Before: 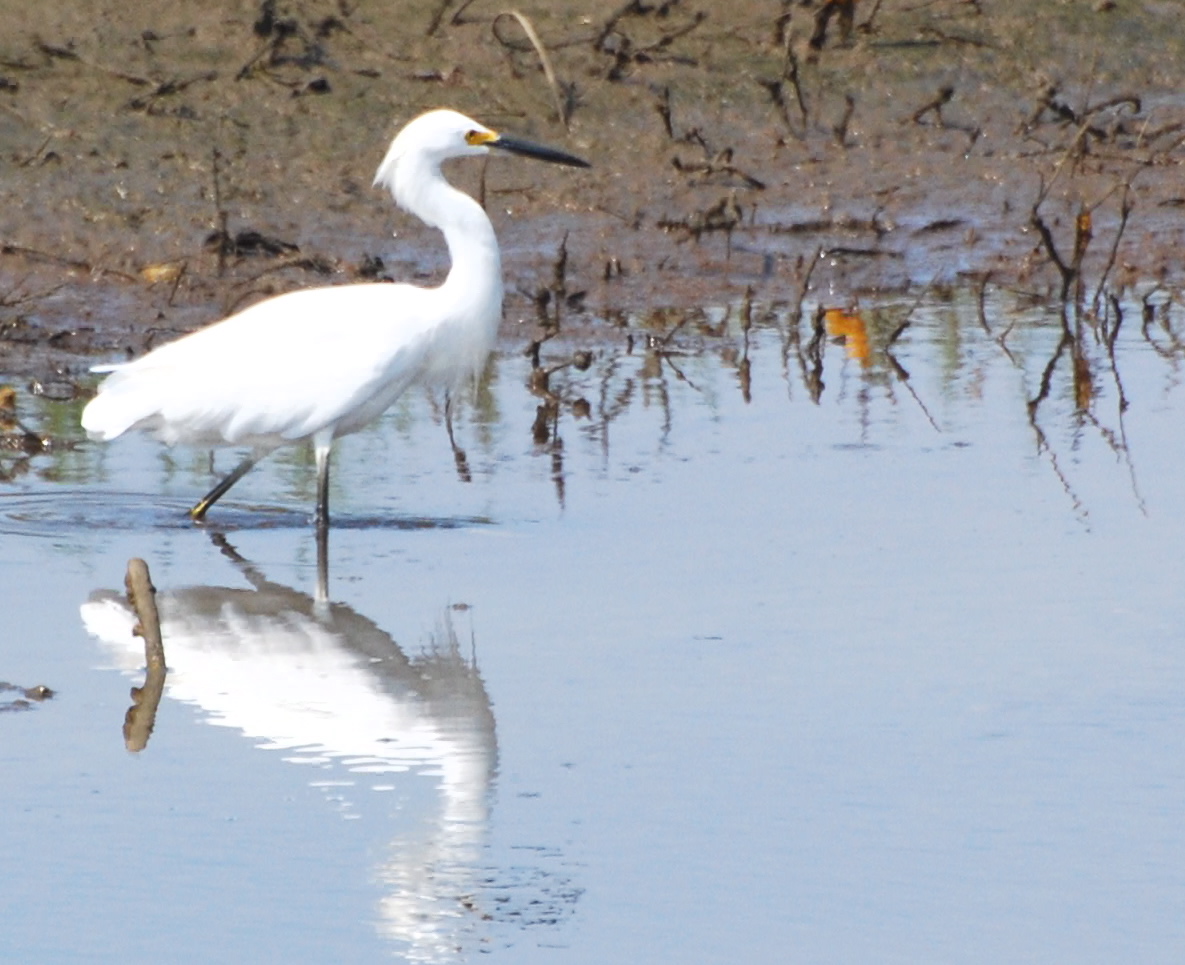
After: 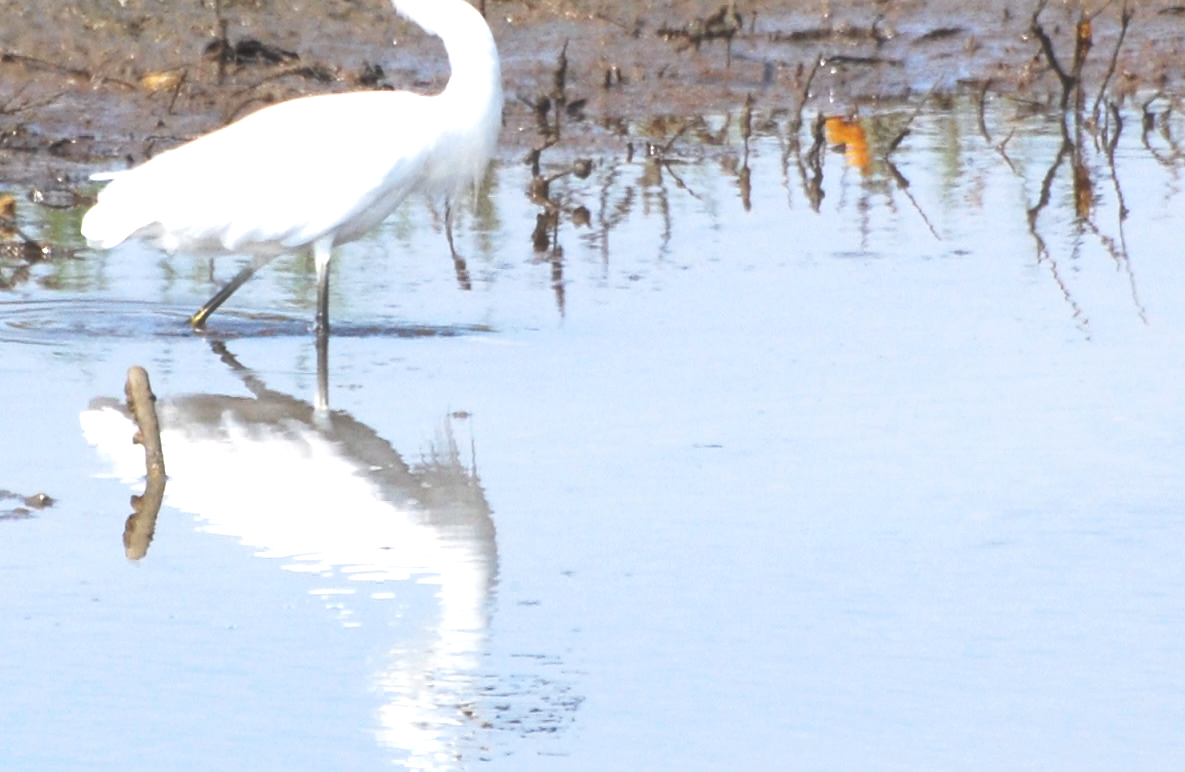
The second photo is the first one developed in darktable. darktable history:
exposure: black level correction 0, exposure 0.5 EV, compensate highlight preservation false
crop and rotate: top 19.998%
haze removal: strength -0.1, adaptive false
